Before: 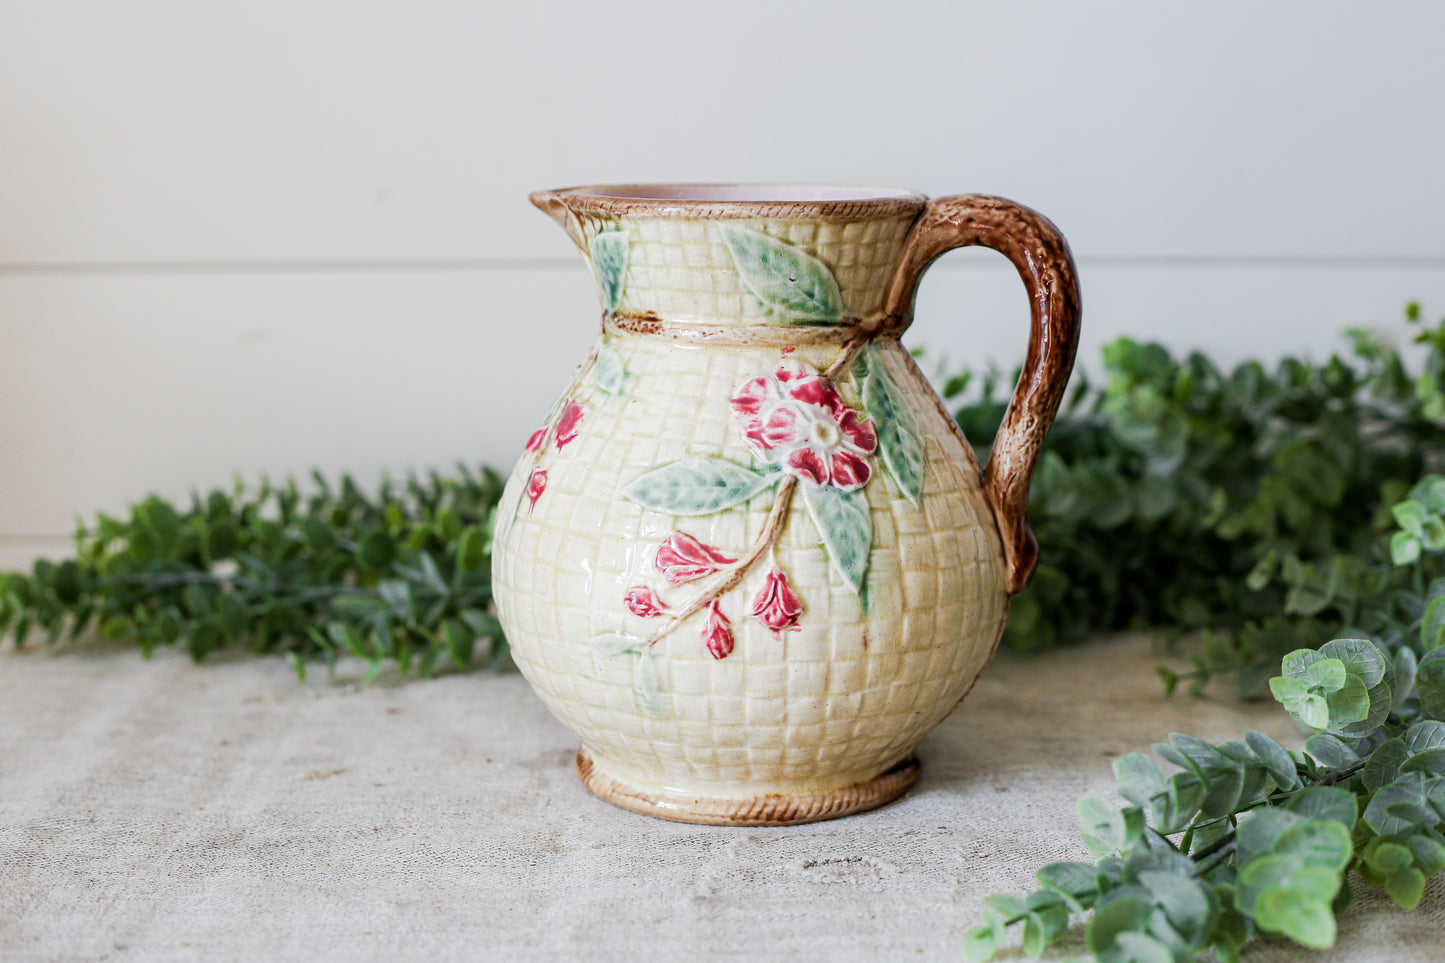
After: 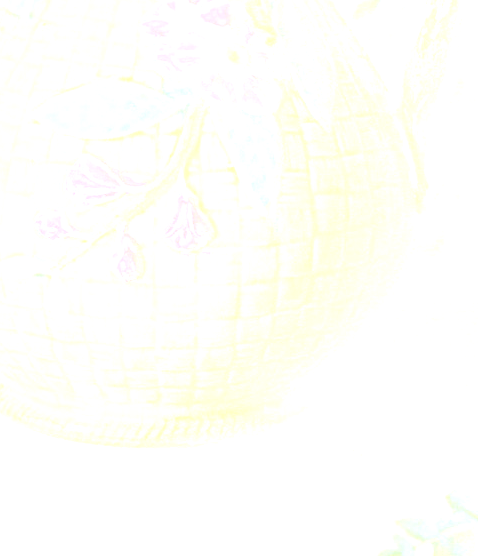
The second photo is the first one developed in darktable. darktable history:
bloom: size 85%, threshold 5%, strength 85%
crop: left 40.878%, top 39.176%, right 25.993%, bottom 3.081%
